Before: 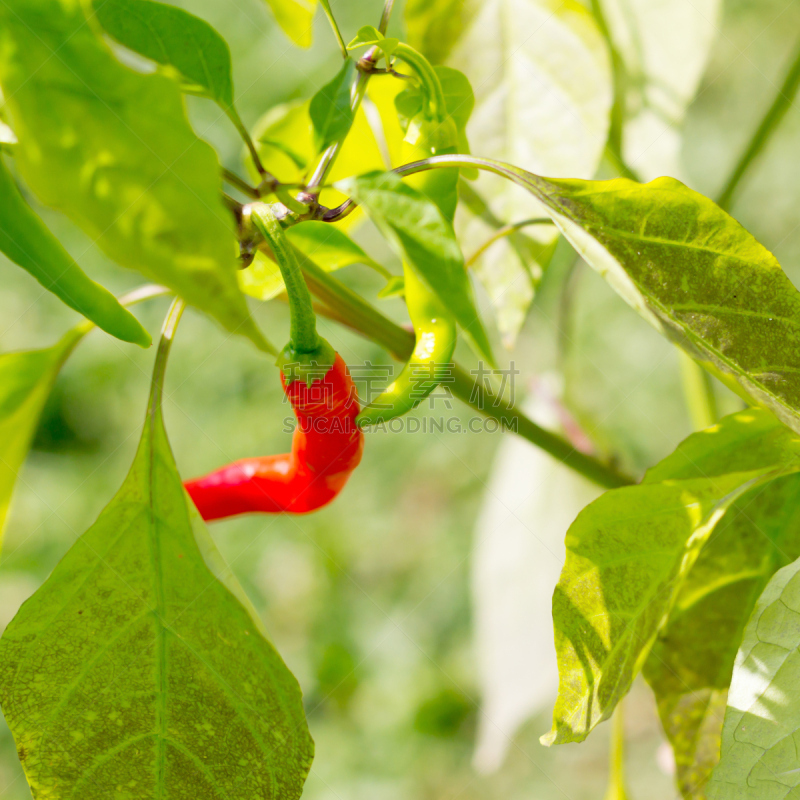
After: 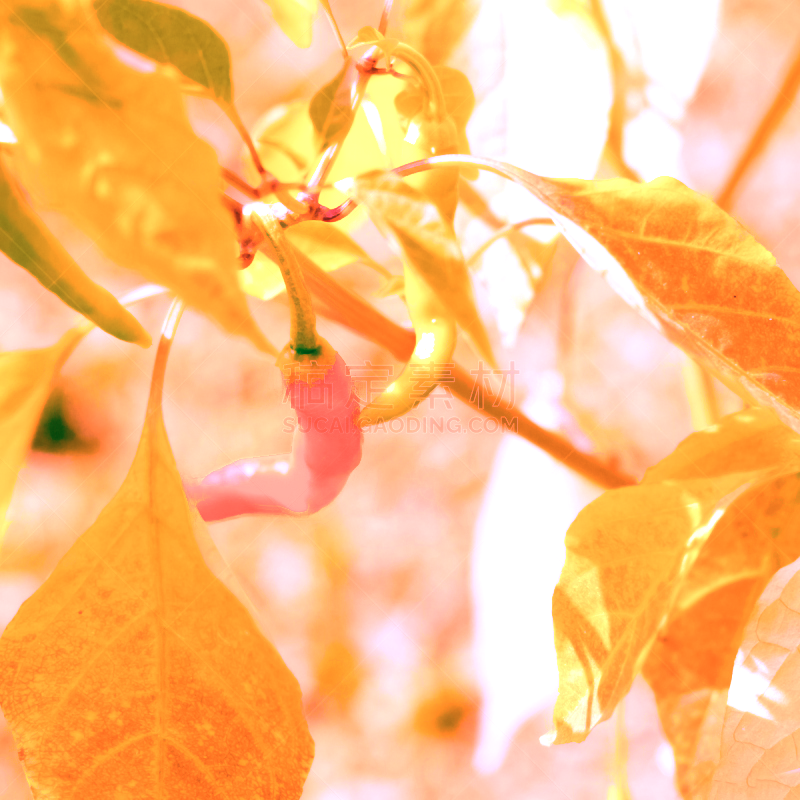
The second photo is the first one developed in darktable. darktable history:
contrast equalizer: octaves 7, y [[0.502, 0.505, 0.512, 0.529, 0.564, 0.588], [0.5 ×6], [0.502, 0.505, 0.512, 0.529, 0.564, 0.588], [0, 0.001, 0.001, 0.004, 0.008, 0.011], [0, 0.001, 0.001, 0.004, 0.008, 0.011]], mix -1
raw chromatic aberrations: on, module defaults
denoise (profiled): strength 1.2, preserve shadows 1.8, a [-1, 0, 0], y [[0.5 ×7] ×4, [0 ×7], [0.5 ×7]], compensate highlight preservation false
color calibration: illuminant F (fluorescent), F source F9 (Cool White Deluxe 4150 K) – high CRI, x 0.374, y 0.373, temperature 4158.34 K
white balance: red 2.9, blue 1.358
